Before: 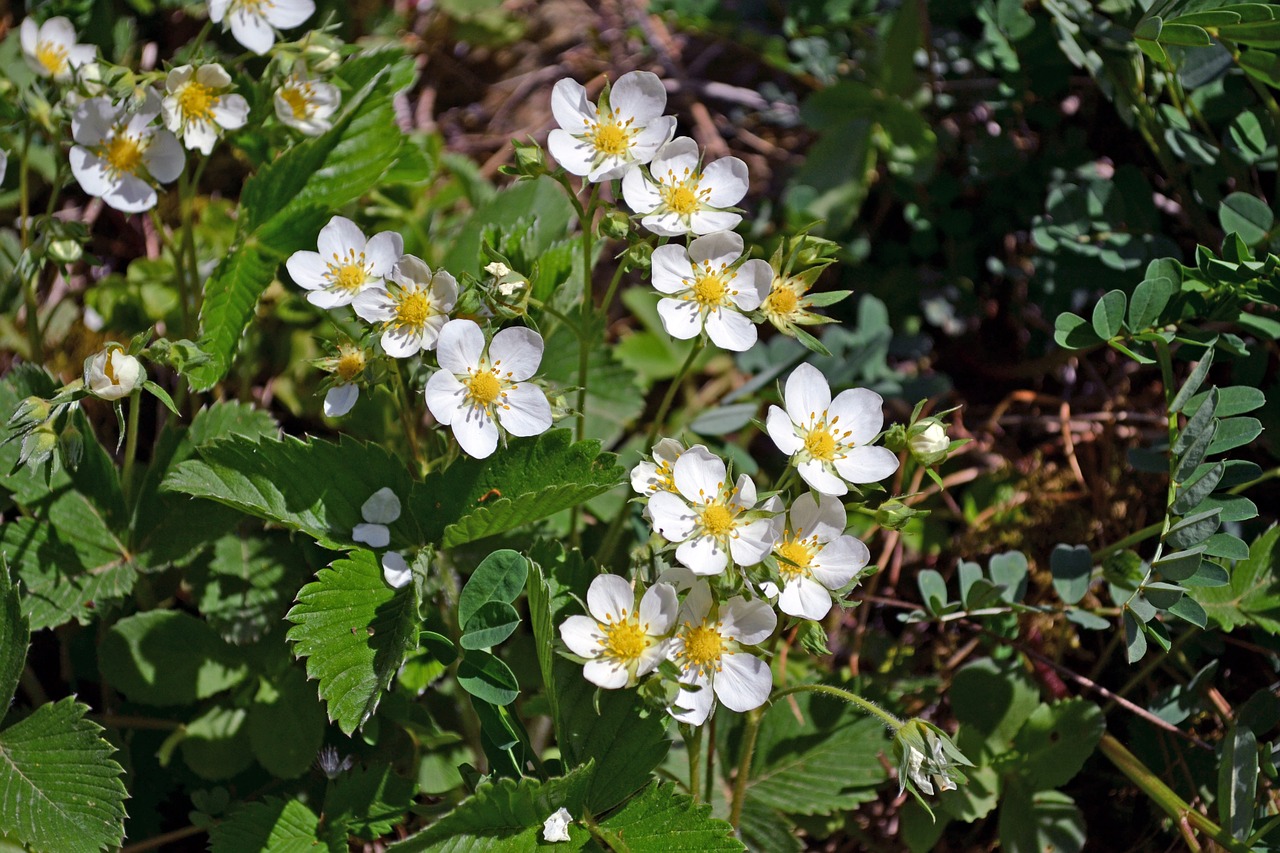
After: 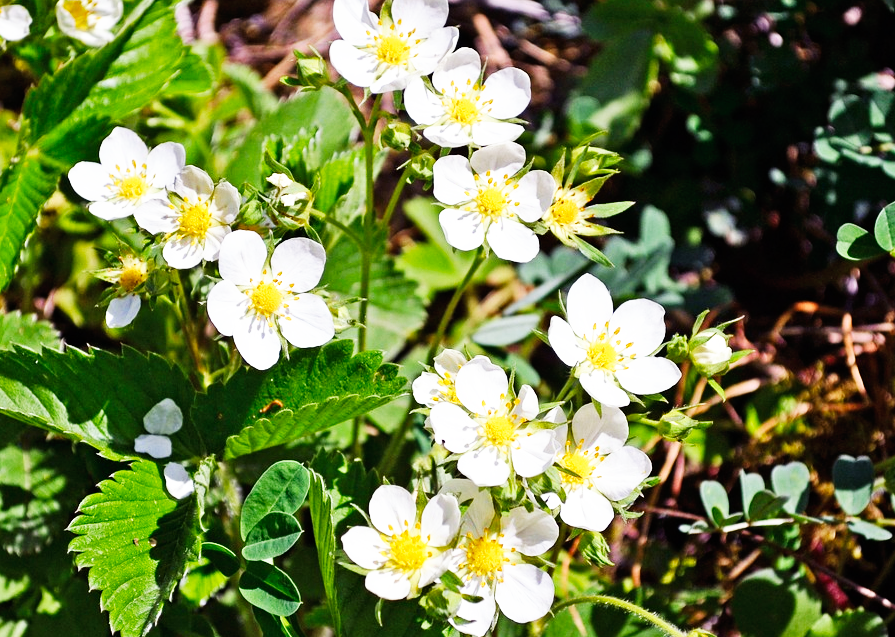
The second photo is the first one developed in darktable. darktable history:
crop and rotate: left 17.046%, top 10.659%, right 12.989%, bottom 14.553%
base curve: curves: ch0 [(0, 0) (0.007, 0.004) (0.027, 0.03) (0.046, 0.07) (0.207, 0.54) (0.442, 0.872) (0.673, 0.972) (1, 1)], preserve colors none
